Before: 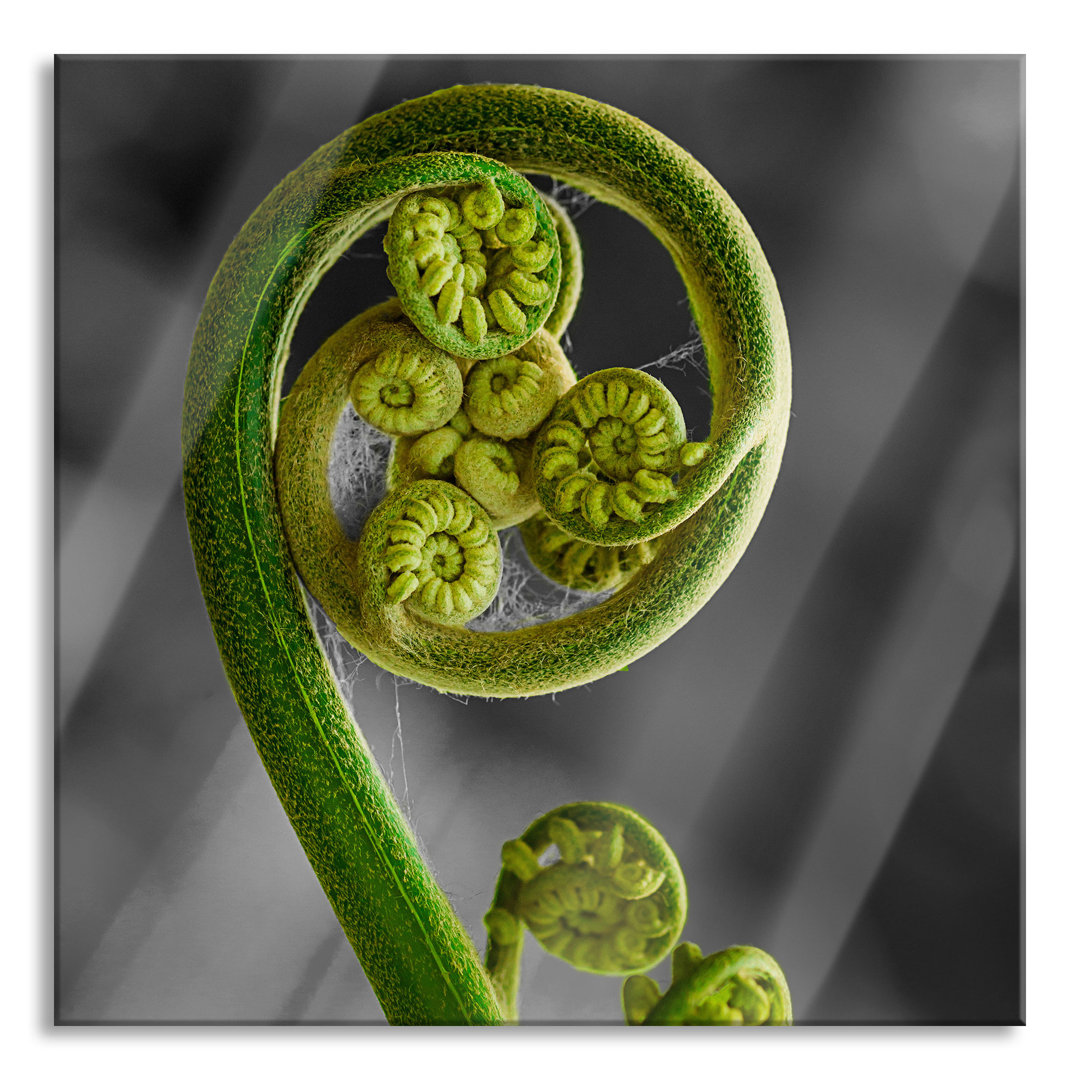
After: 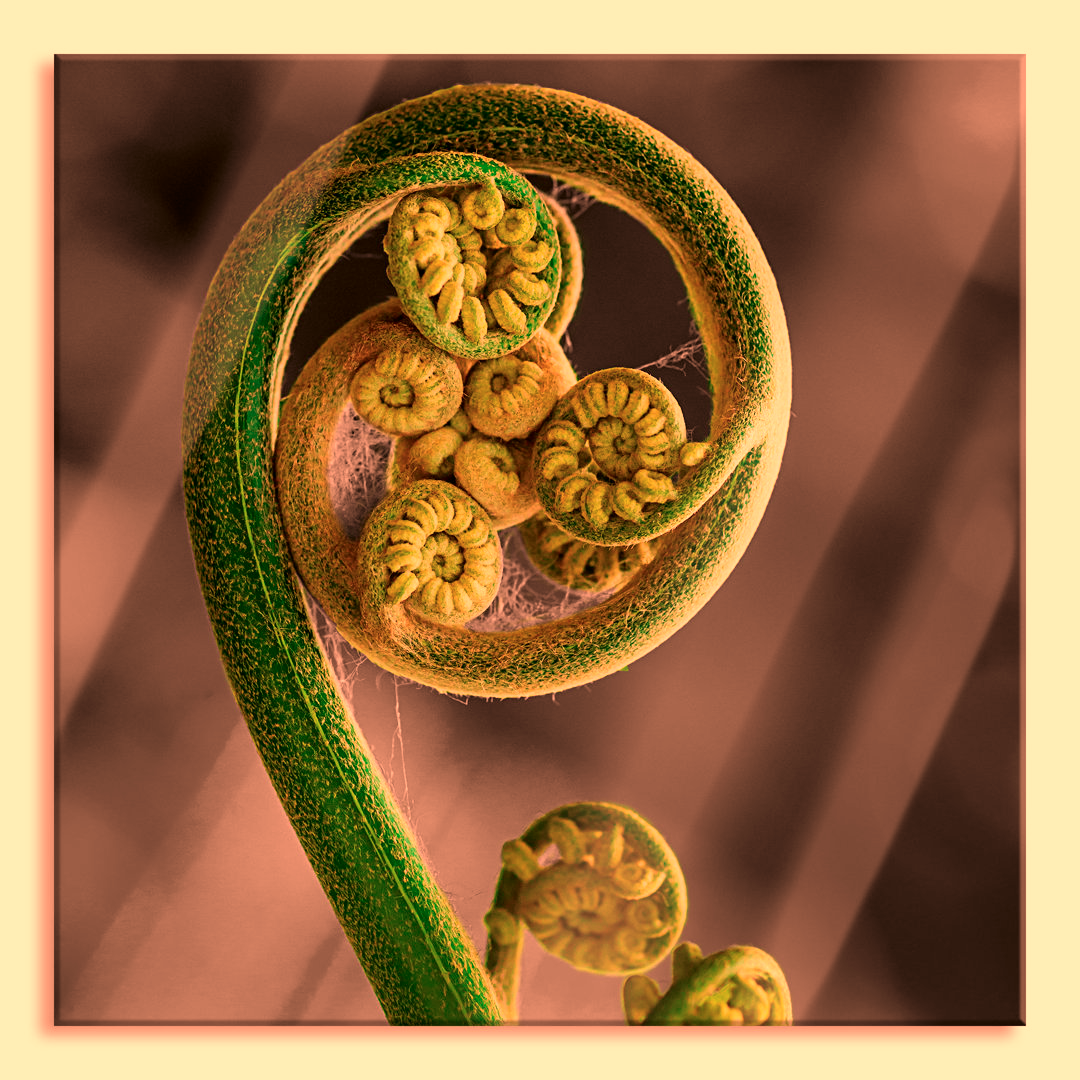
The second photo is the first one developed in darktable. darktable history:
tone curve: curves: ch0 [(0, 0) (0.059, 0.027) (0.162, 0.125) (0.304, 0.279) (0.547, 0.532) (0.828, 0.815) (1, 0.983)]; ch1 [(0, 0) (0.23, 0.166) (0.34, 0.298) (0.371, 0.334) (0.435, 0.408) (0.477, 0.469) (0.499, 0.498) (0.529, 0.544) (0.559, 0.587) (0.743, 0.798) (1, 1)]; ch2 [(0, 0) (0.431, 0.414) (0.498, 0.503) (0.524, 0.531) (0.568, 0.567) (0.6, 0.597) (0.643, 0.631) (0.74, 0.721) (1, 1)], color space Lab, independent channels, preserve colors none
white balance: red 1.467, blue 0.684
